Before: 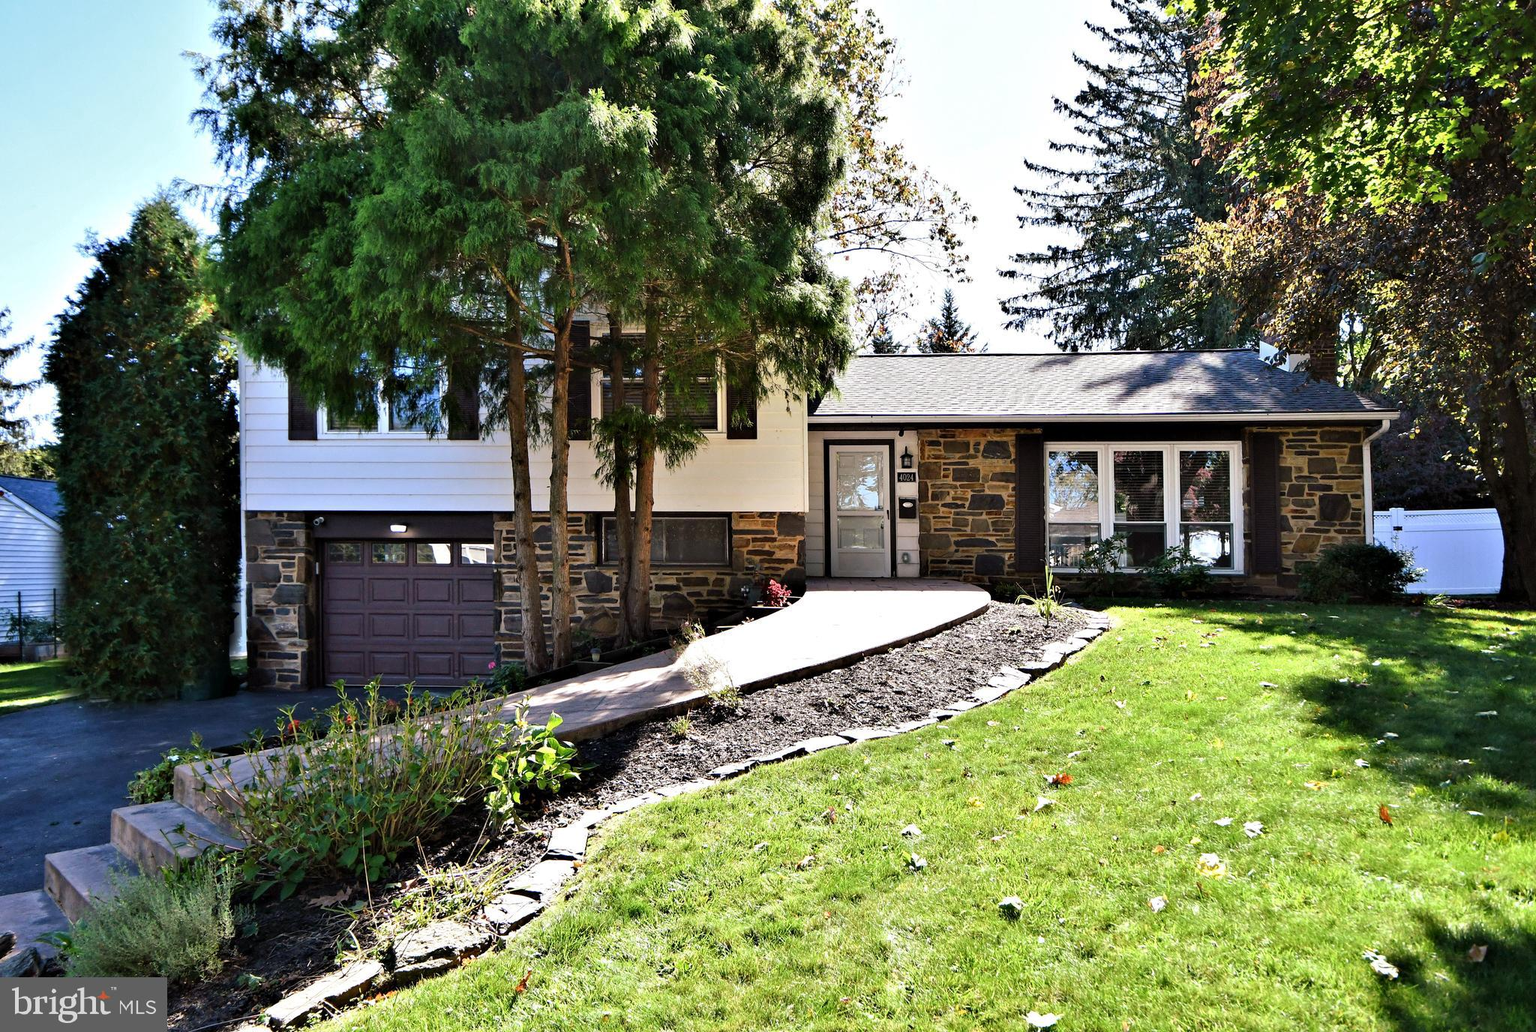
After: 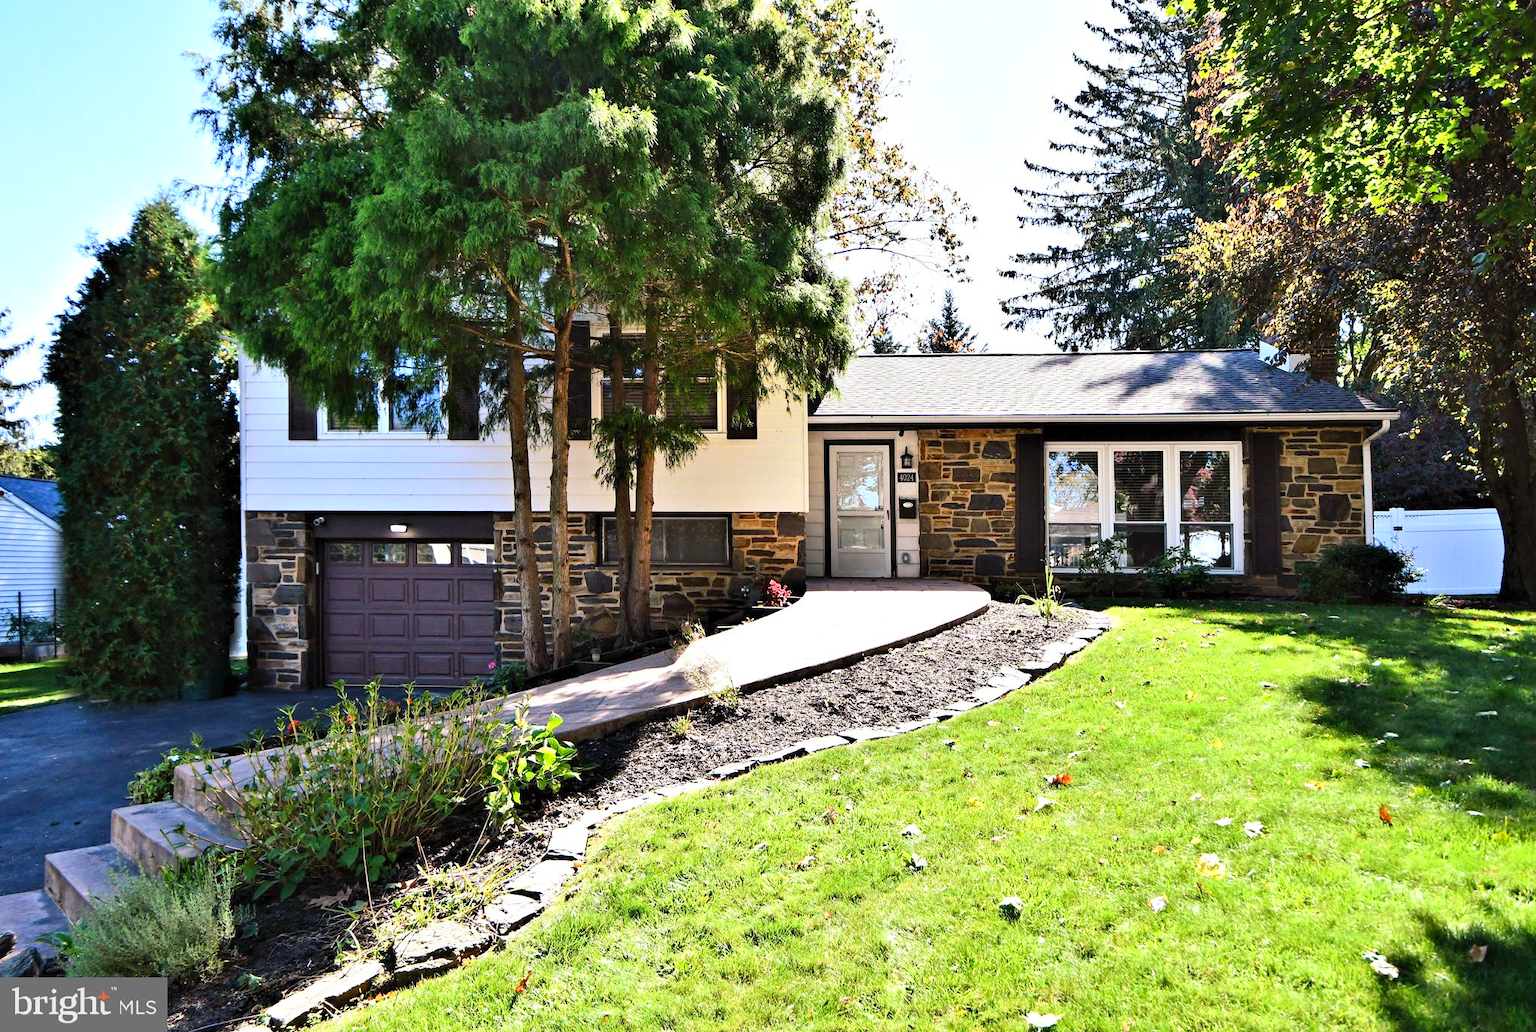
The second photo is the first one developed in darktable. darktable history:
contrast brightness saturation: contrast 0.196, brightness 0.157, saturation 0.22
